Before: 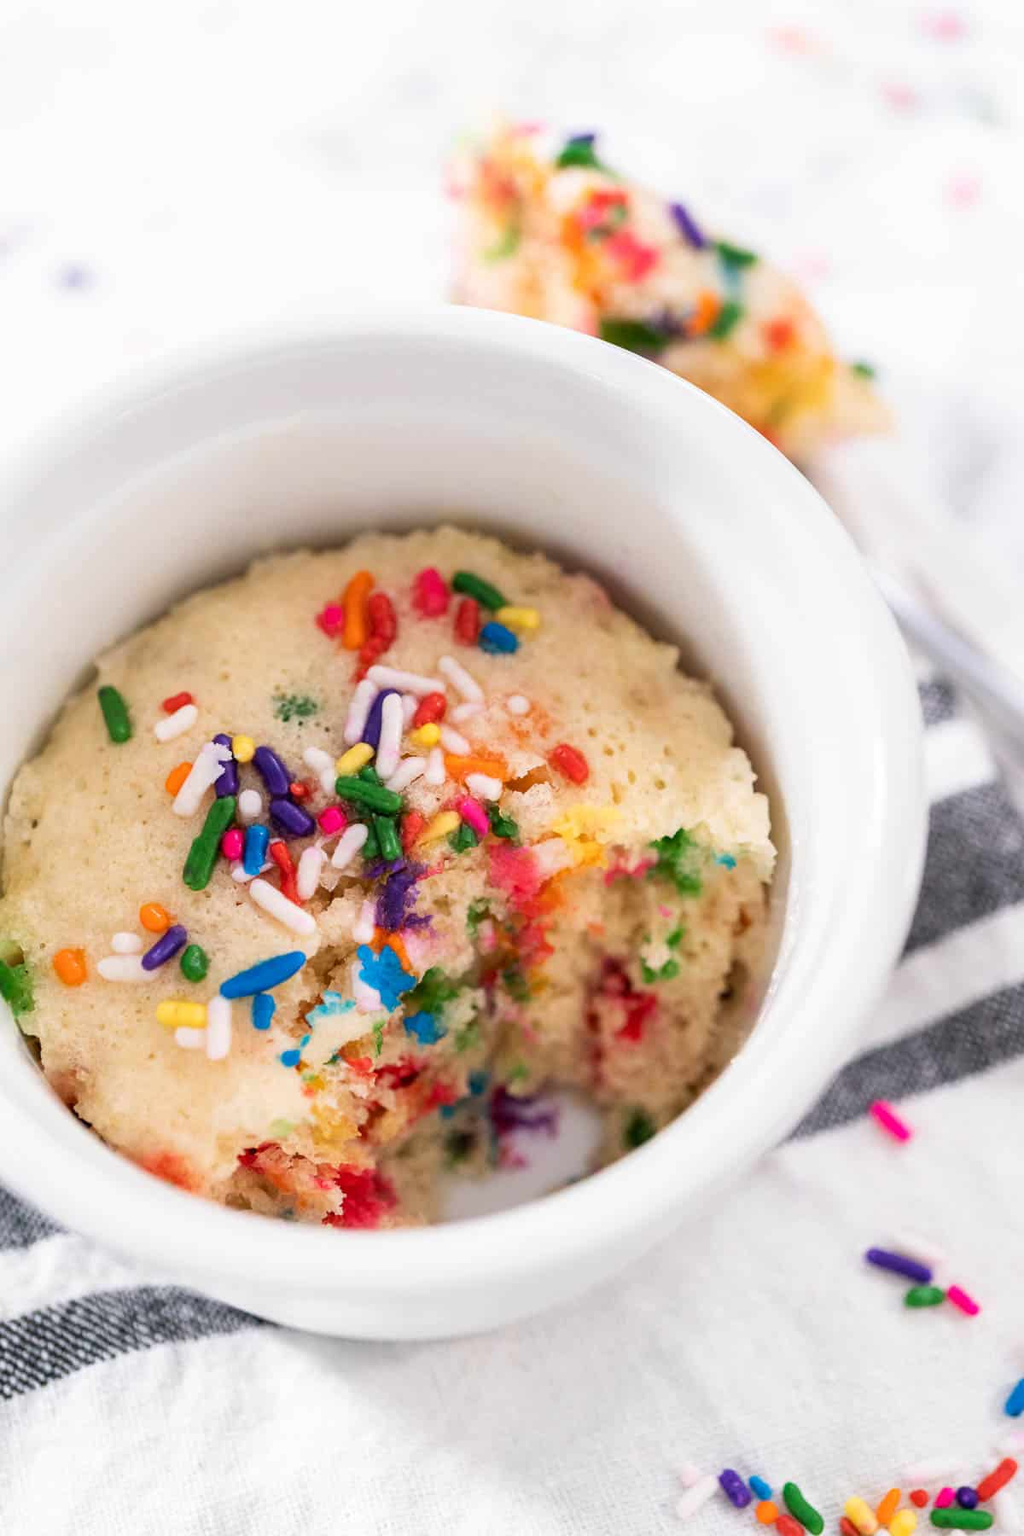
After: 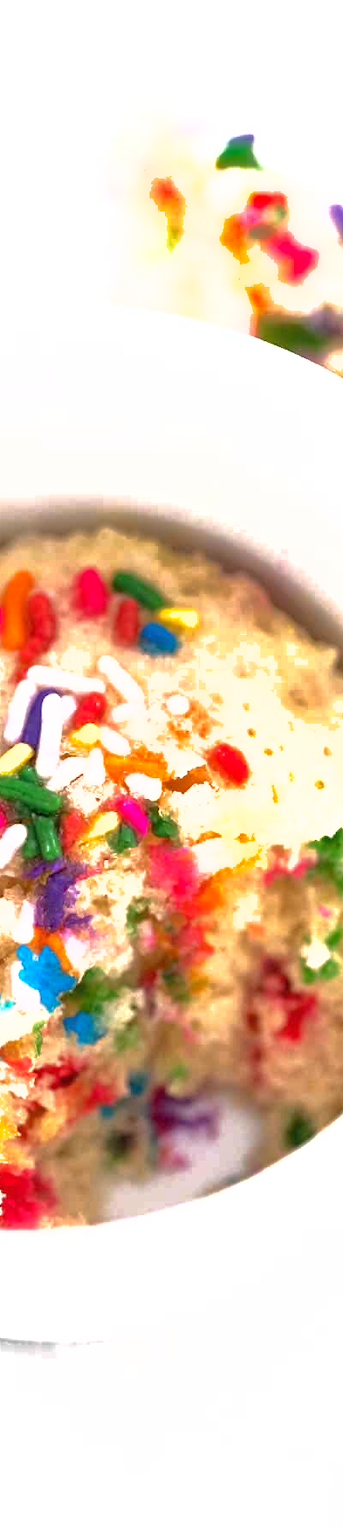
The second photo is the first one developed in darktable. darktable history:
exposure: black level correction 0, exposure 0.951 EV, compensate exposure bias true, compensate highlight preservation false
crop: left 33.259%, right 33.202%
tone equalizer: -8 EV -0.001 EV, -7 EV 0.003 EV, -6 EV -0.003 EV, -5 EV -0.011 EV, -4 EV -0.088 EV, -3 EV -0.216 EV, -2 EV -0.241 EV, -1 EV 0.081 EV, +0 EV 0.33 EV, edges refinement/feathering 500, mask exposure compensation -1.57 EV, preserve details no
shadows and highlights: on, module defaults
